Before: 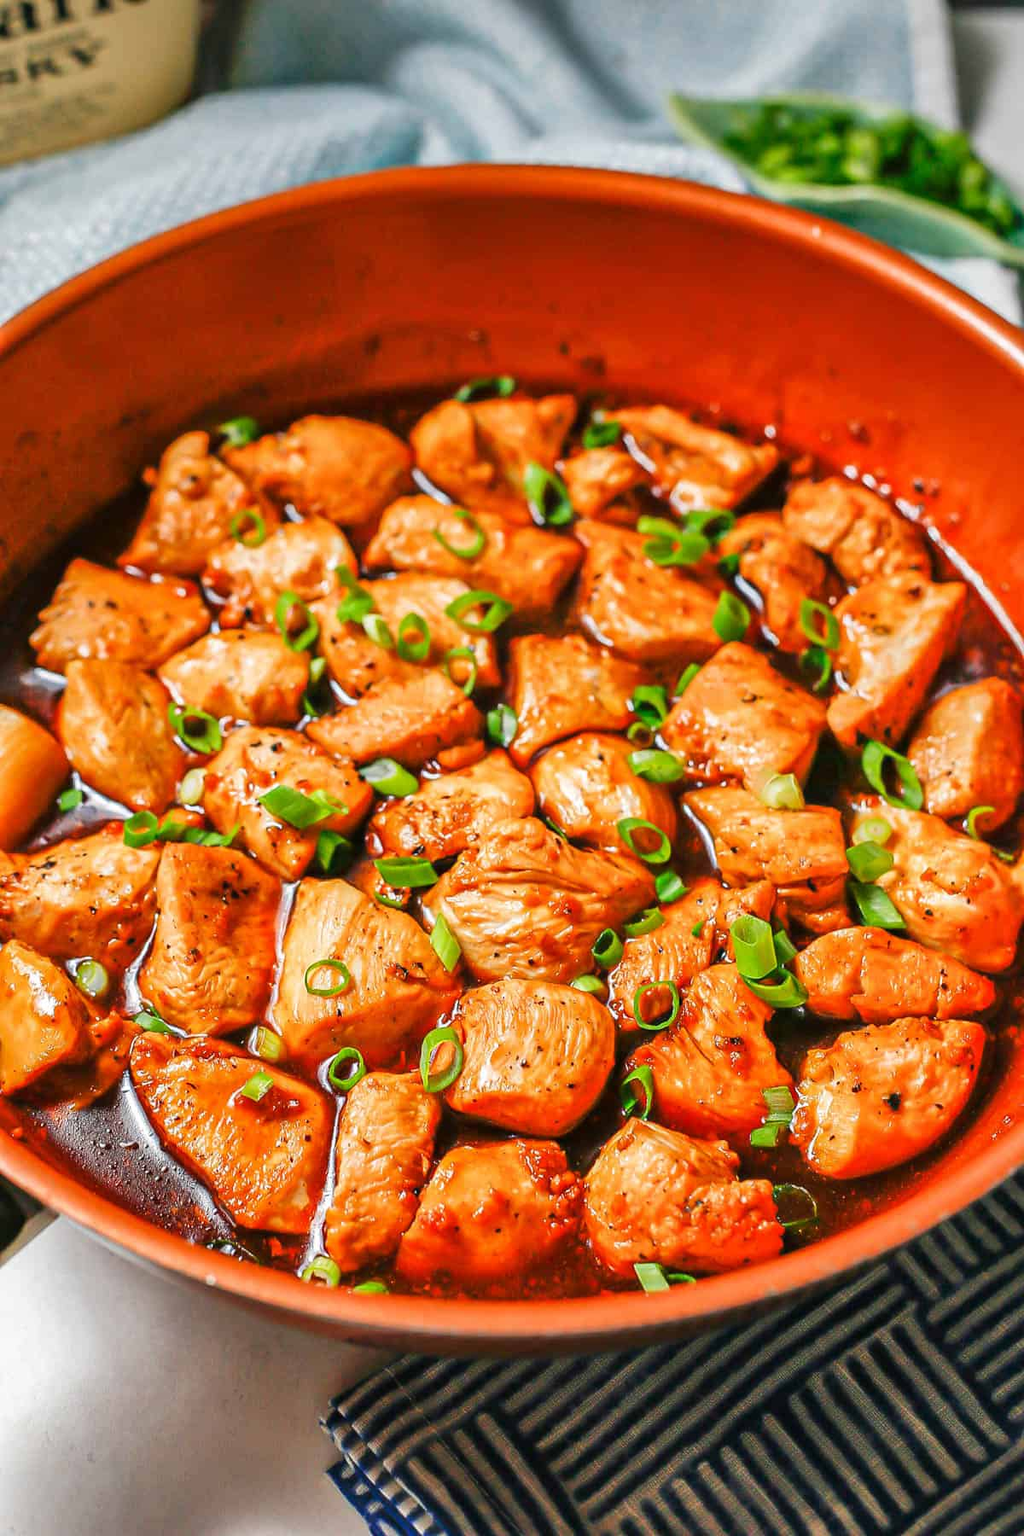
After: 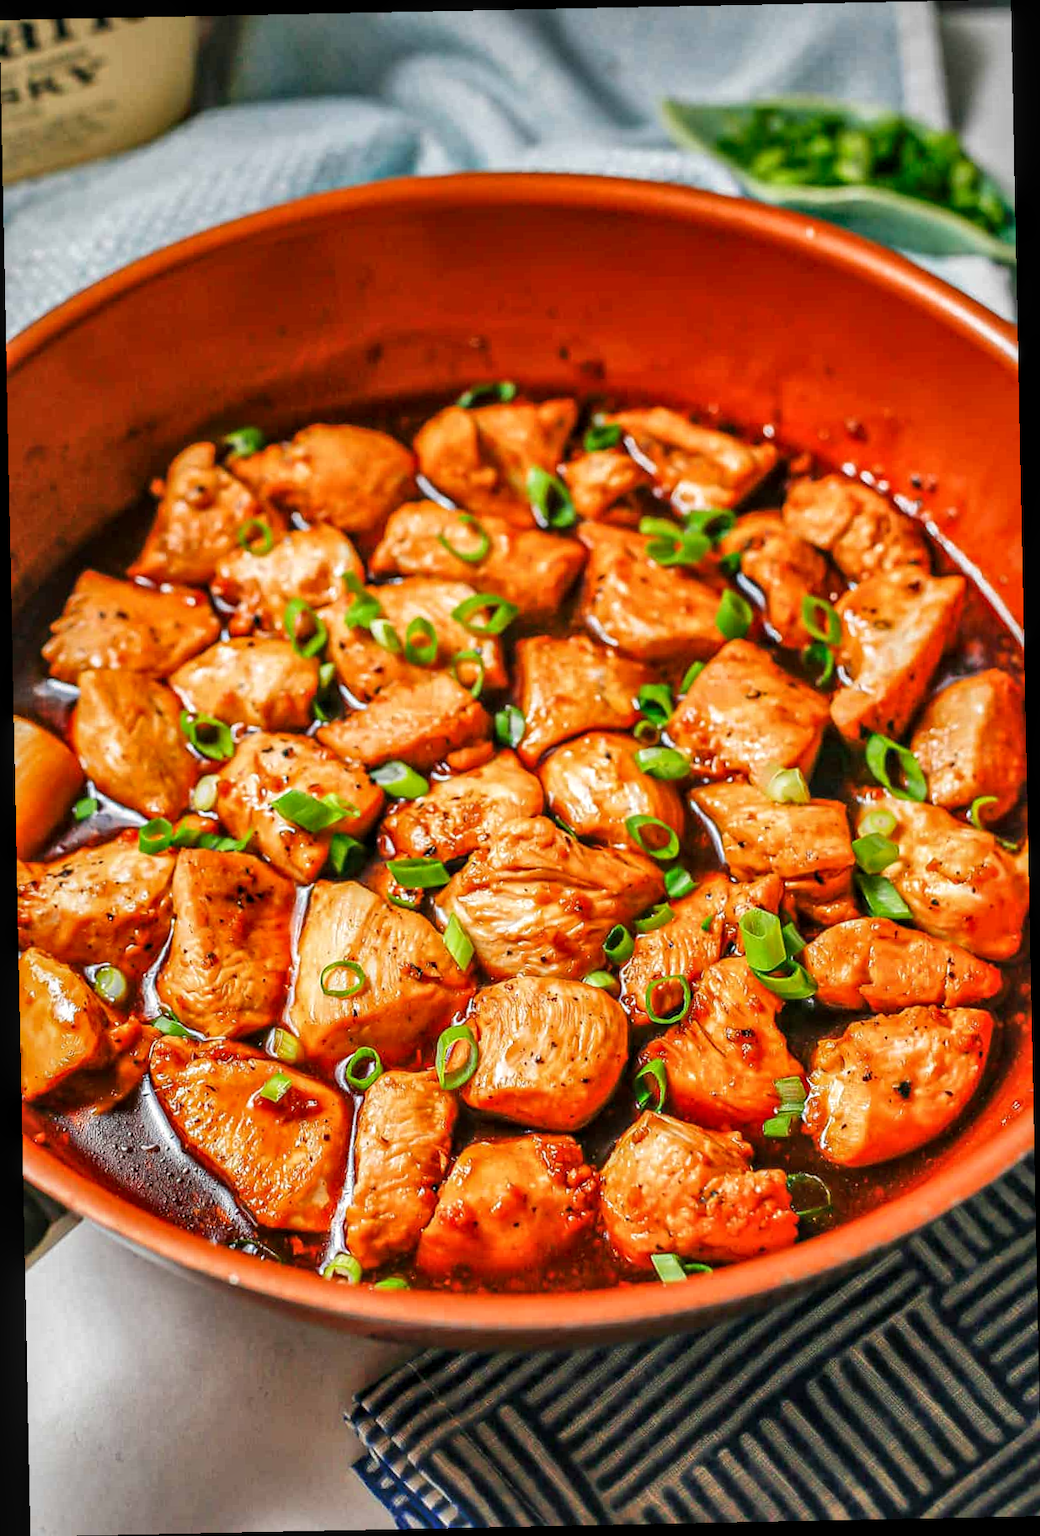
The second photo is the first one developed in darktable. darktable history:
local contrast: on, module defaults
rotate and perspective: rotation -1.17°, automatic cropping off
